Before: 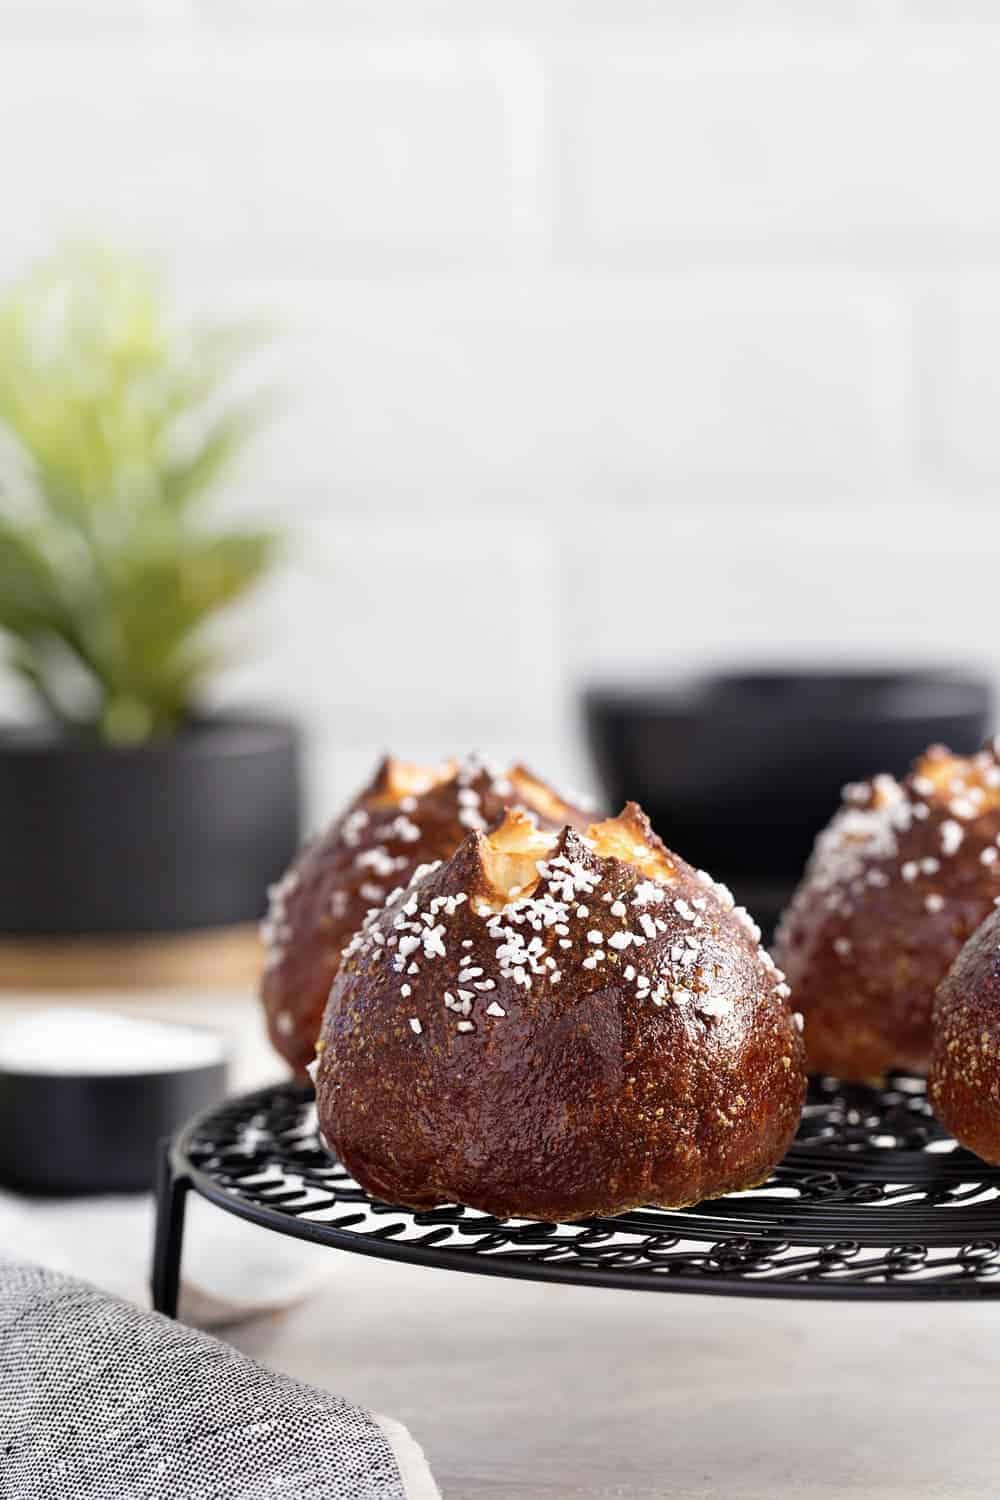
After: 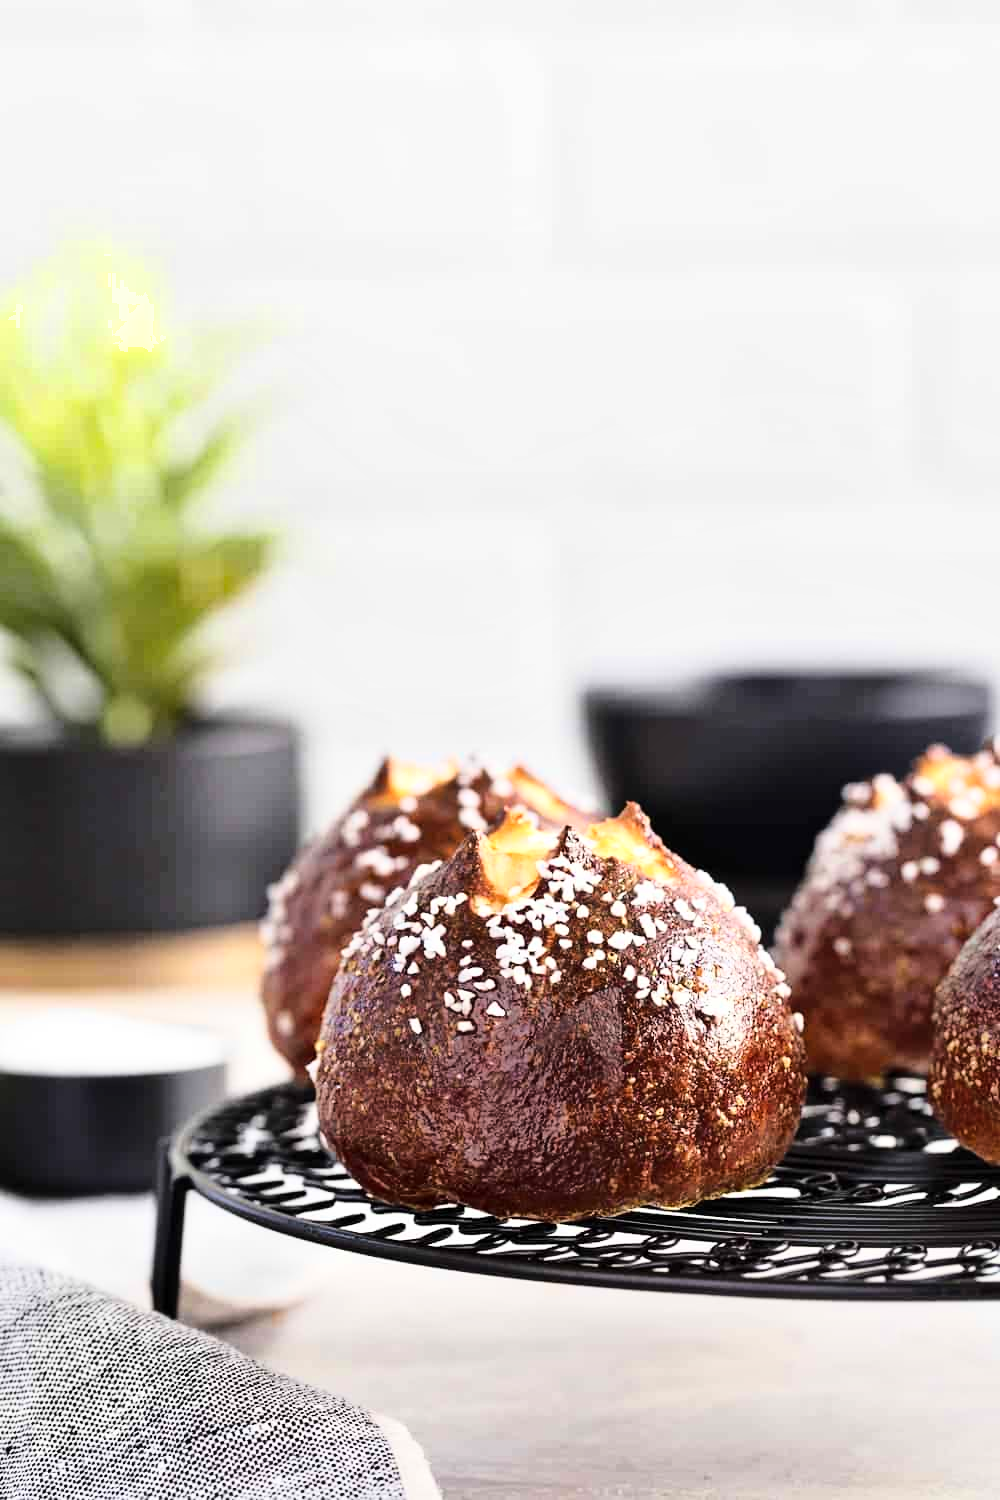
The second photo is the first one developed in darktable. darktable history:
shadows and highlights: soften with gaussian
base curve: curves: ch0 [(0, 0) (0.028, 0.03) (0.121, 0.232) (0.46, 0.748) (0.859, 0.968) (1, 1)], preserve colors average RGB
